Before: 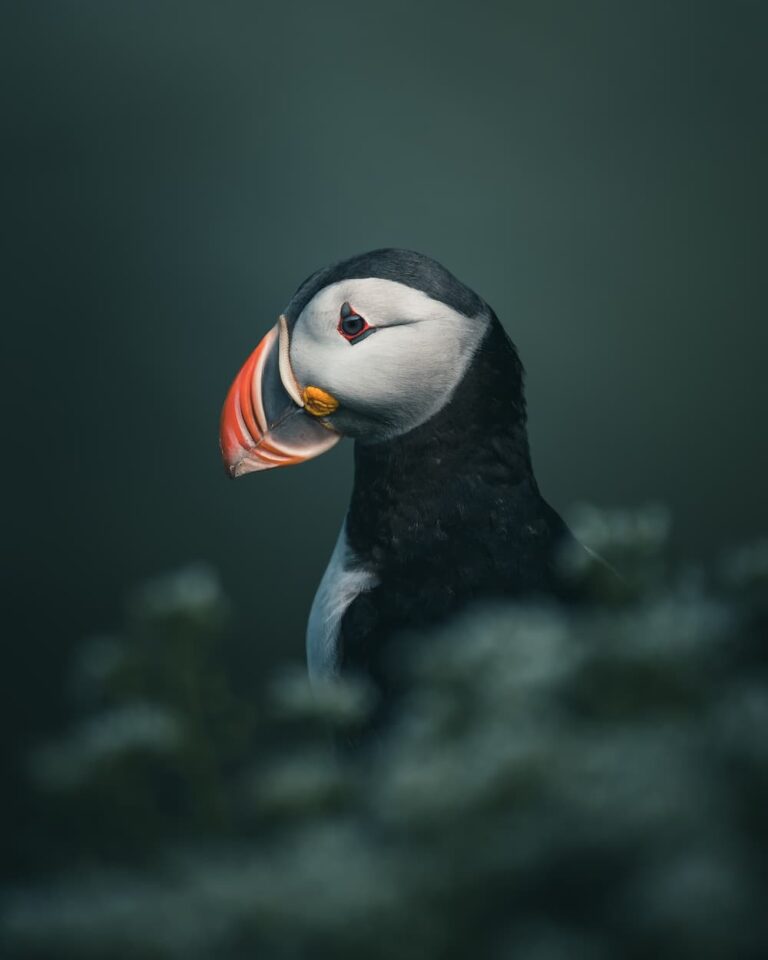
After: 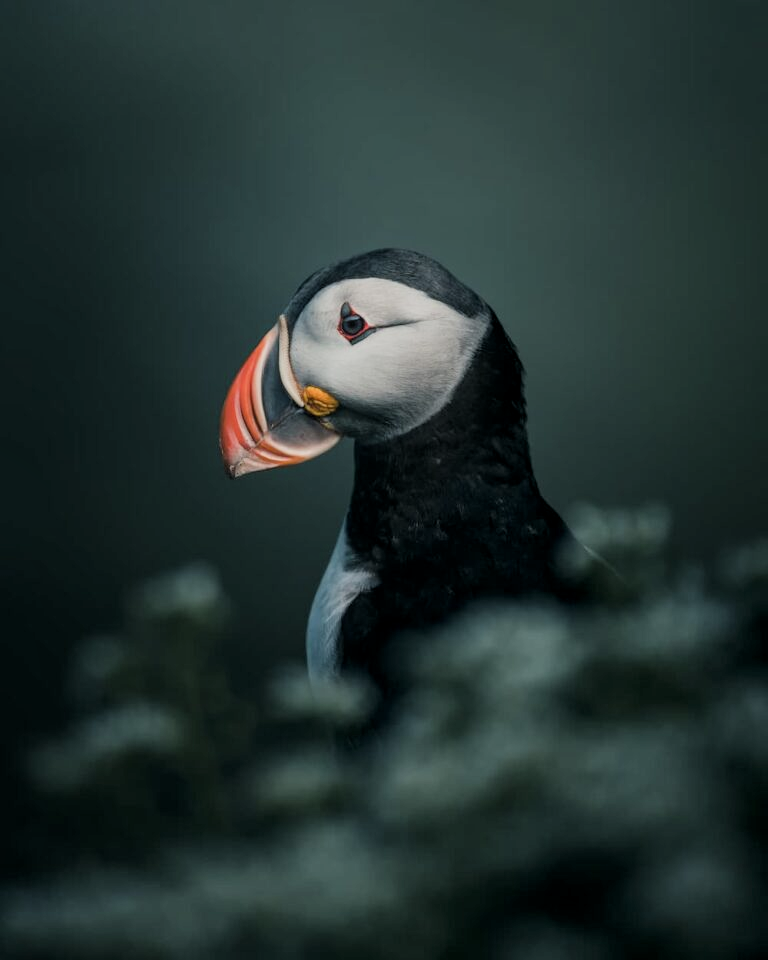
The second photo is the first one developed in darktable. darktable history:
exposure: exposure -0.041 EV, compensate highlight preservation false
filmic rgb: hardness 4.17
local contrast: on, module defaults
